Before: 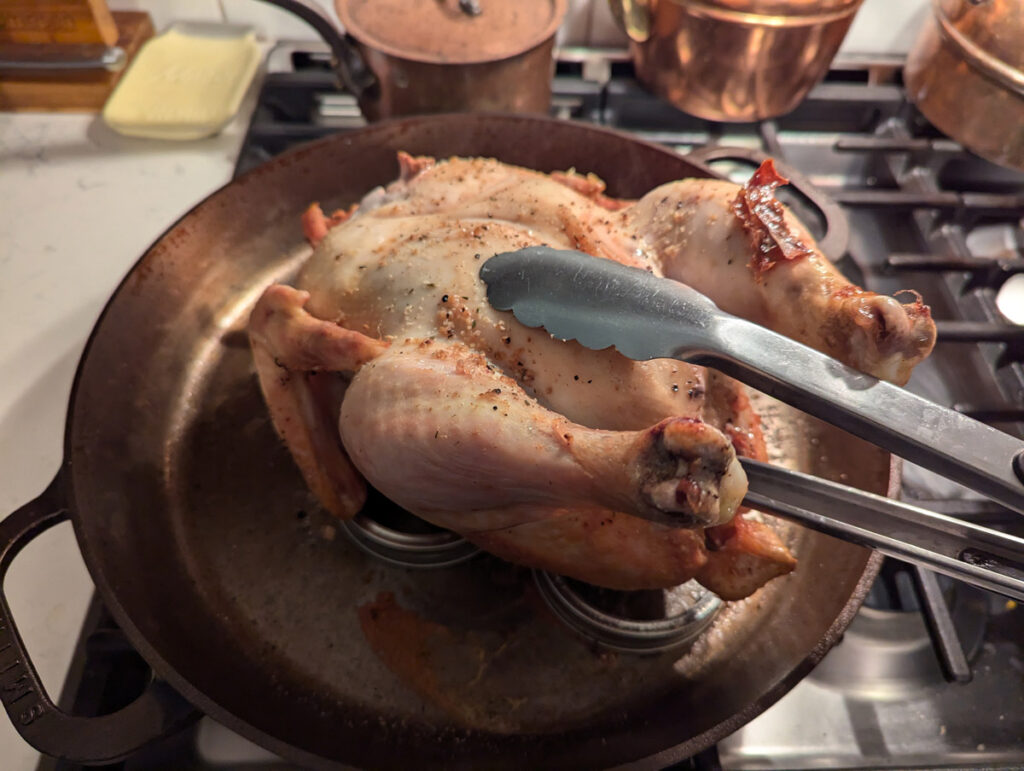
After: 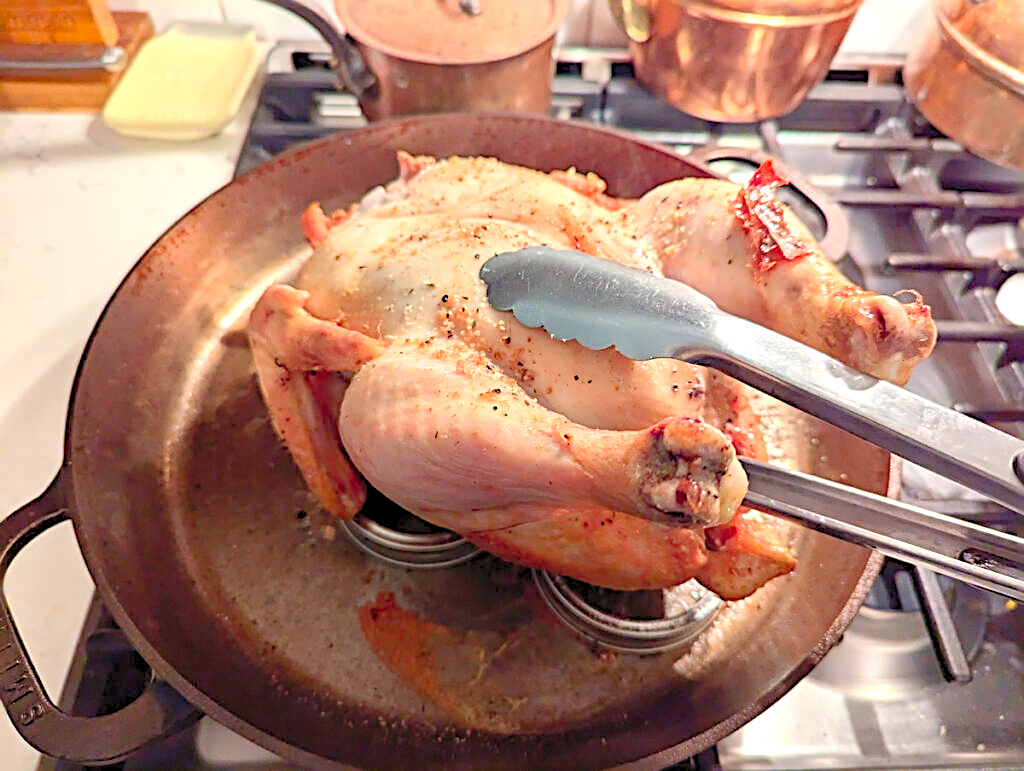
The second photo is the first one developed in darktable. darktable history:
levels: levels [0.008, 0.318, 0.836]
sharpen: radius 2.653, amount 0.672
